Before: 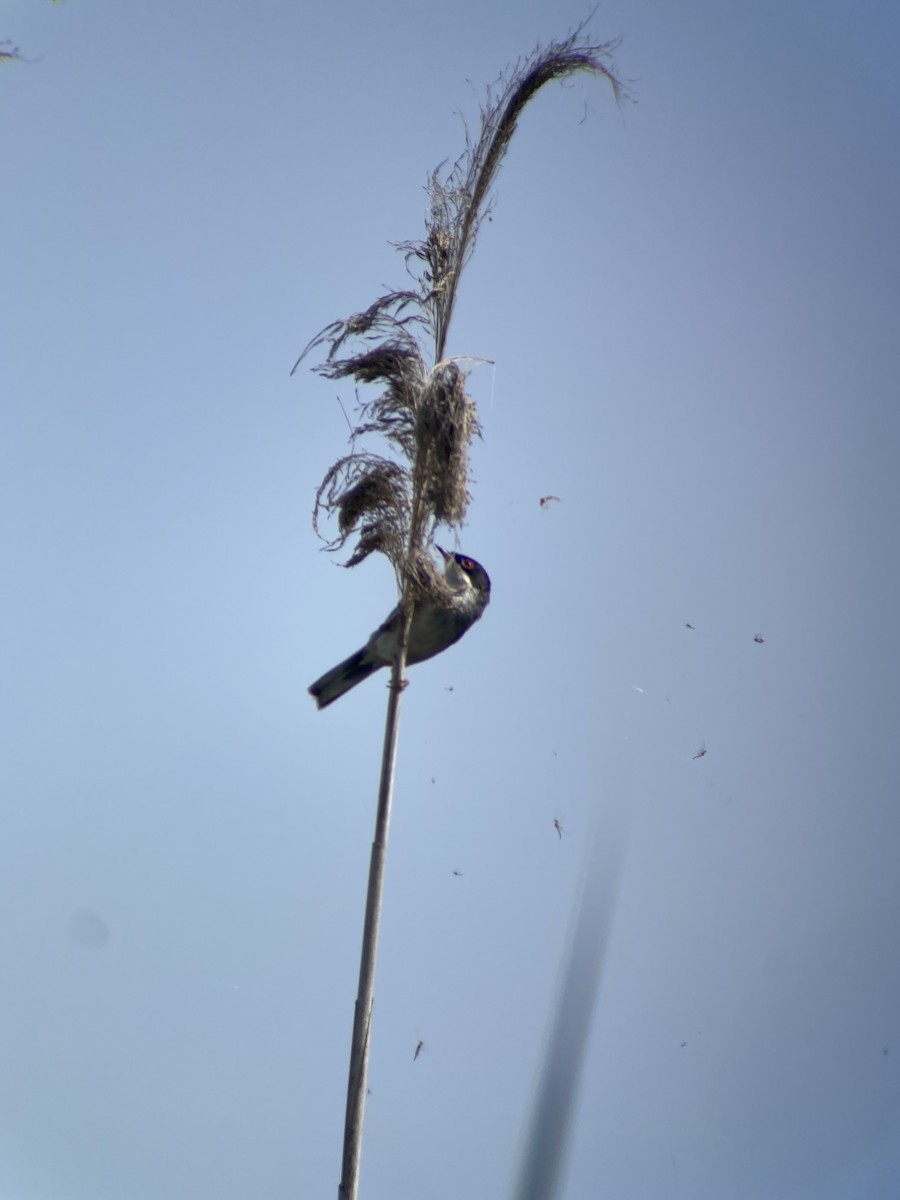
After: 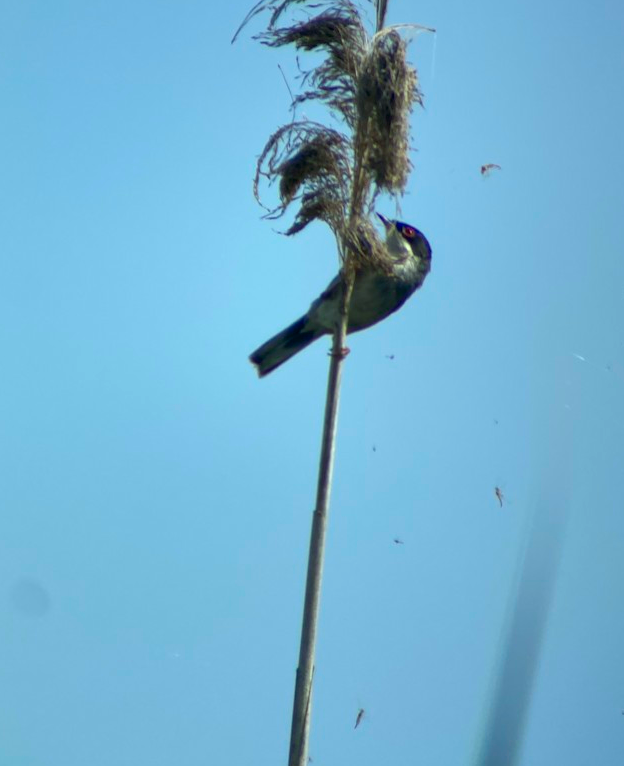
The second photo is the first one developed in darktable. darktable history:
crop: left 6.577%, top 27.736%, right 24.035%, bottom 8.423%
color correction: highlights a* -7.34, highlights b* 1.55, shadows a* -3.38, saturation 1.4
